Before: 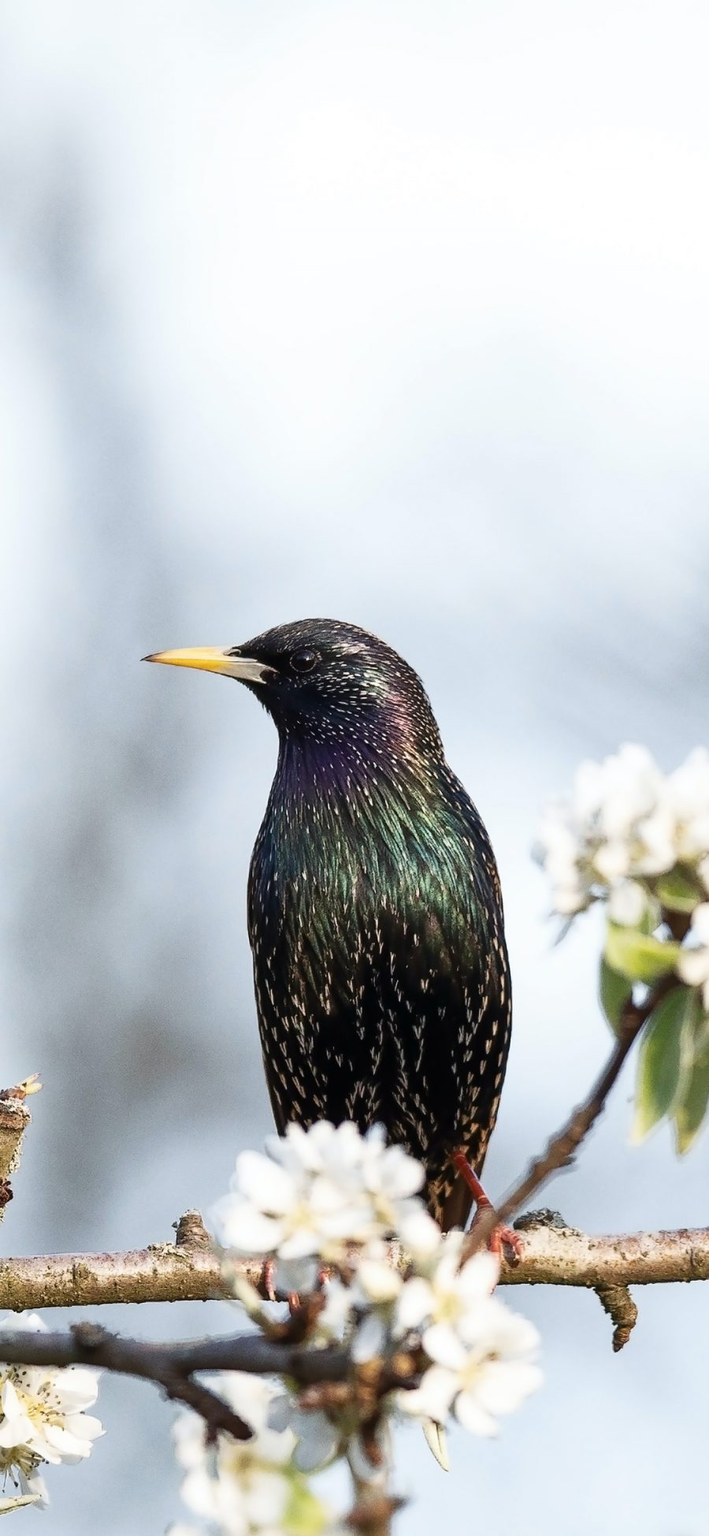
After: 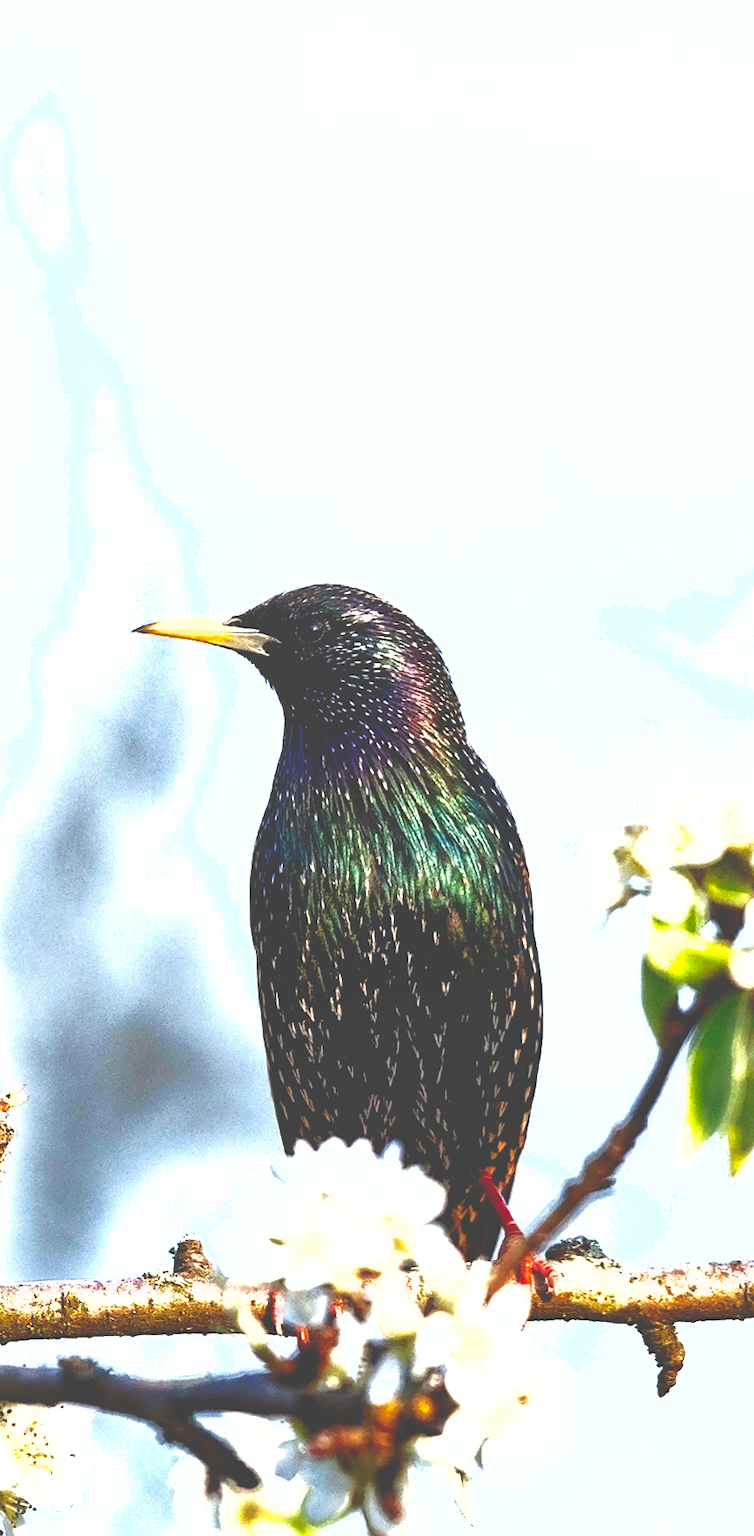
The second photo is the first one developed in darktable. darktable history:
white balance: red 0.982, blue 1.018
shadows and highlights: on, module defaults
base curve: curves: ch0 [(0, 0.036) (0.083, 0.04) (0.804, 1)], preserve colors none
exposure: black level correction 0.012, exposure 0.7 EV, compensate exposure bias true, compensate highlight preservation false
tone equalizer: -7 EV 0.15 EV, -6 EV 0.6 EV, -5 EV 1.15 EV, -4 EV 1.33 EV, -3 EV 1.15 EV, -2 EV 0.6 EV, -1 EV 0.15 EV, mask exposure compensation -0.5 EV
rotate and perspective: rotation -2.22°, lens shift (horizontal) -0.022, automatic cropping off
crop and rotate: angle -1.96°, left 3.097%, top 4.154%, right 1.586%, bottom 0.529%
